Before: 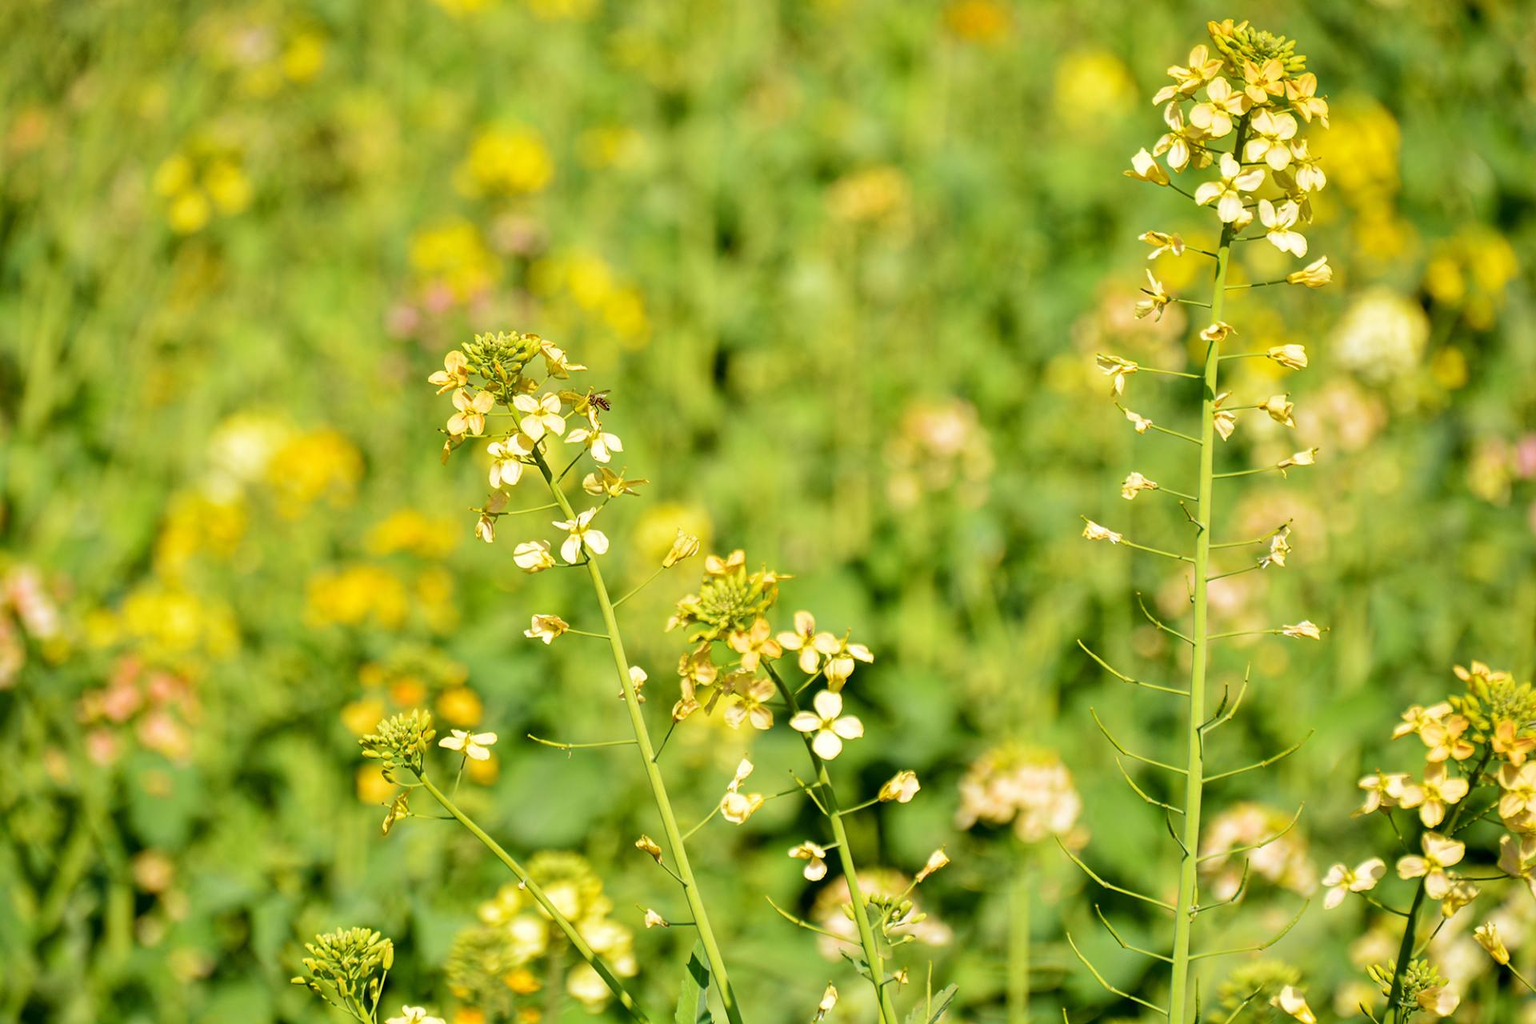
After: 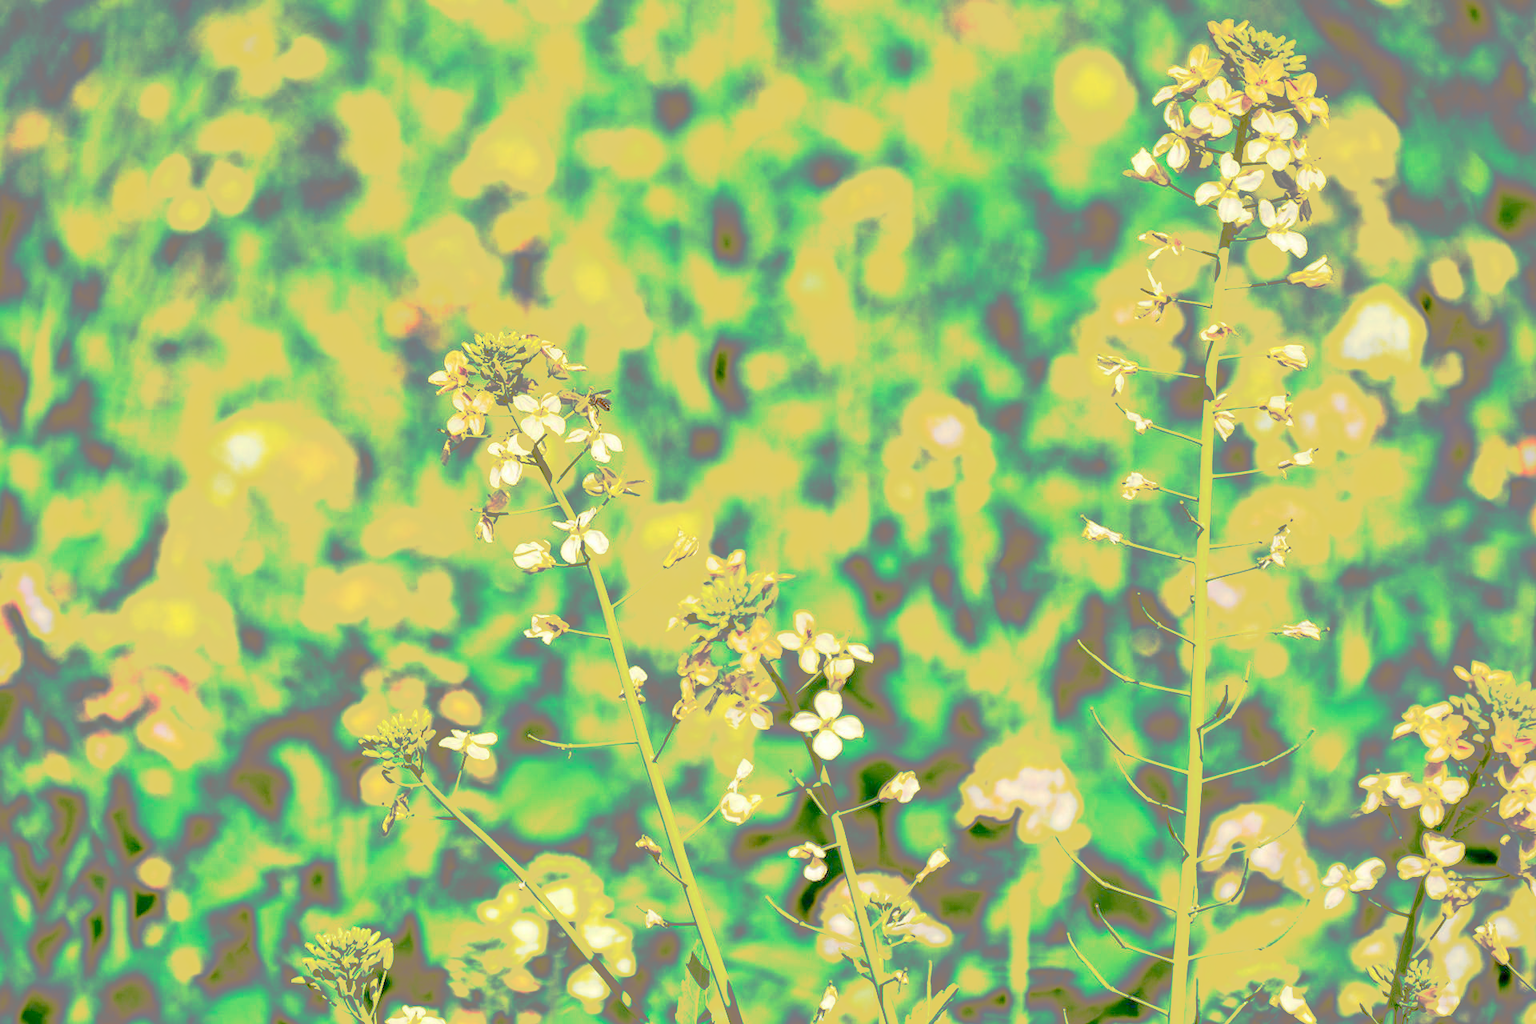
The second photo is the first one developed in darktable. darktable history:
tone curve: curves: ch0 [(0, 0) (0.003, 0.011) (0.011, 0.043) (0.025, 0.133) (0.044, 0.226) (0.069, 0.303) (0.1, 0.371) (0.136, 0.429) (0.177, 0.482) (0.224, 0.516) (0.277, 0.539) (0.335, 0.535) (0.399, 0.517) (0.468, 0.498) (0.543, 0.523) (0.623, 0.655) (0.709, 0.83) (0.801, 0.827) (0.898, 0.89) (1, 1)], preserve colors none
